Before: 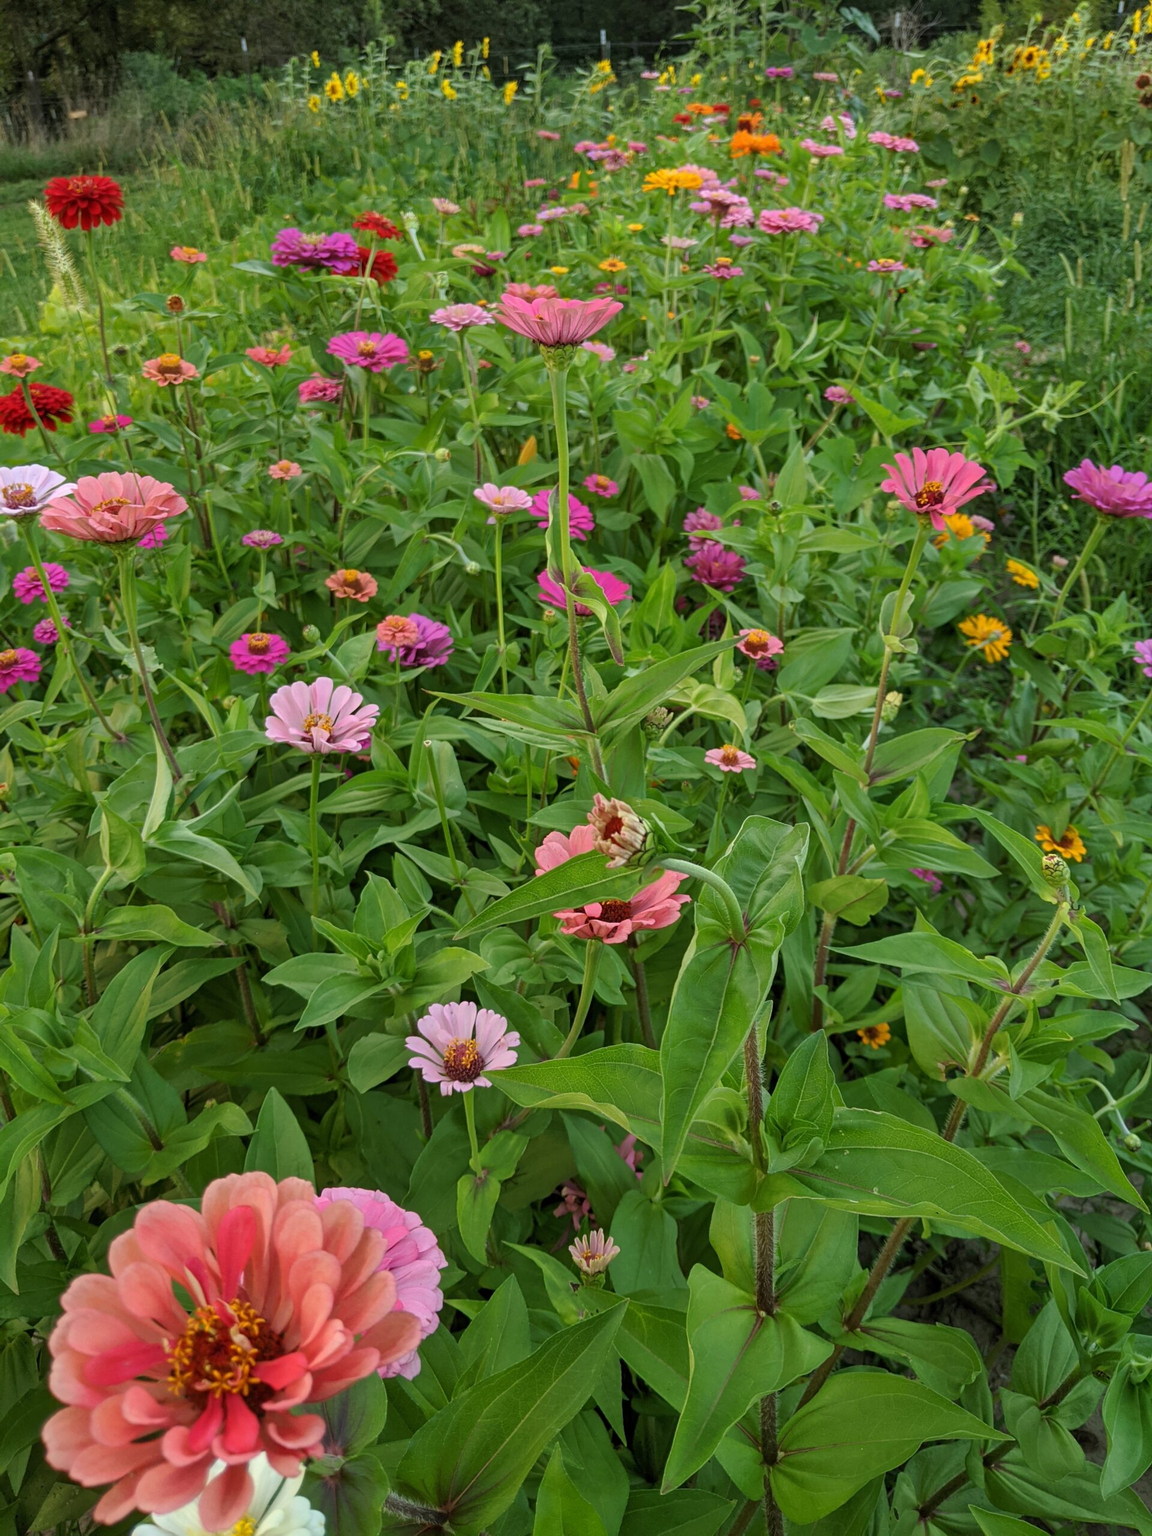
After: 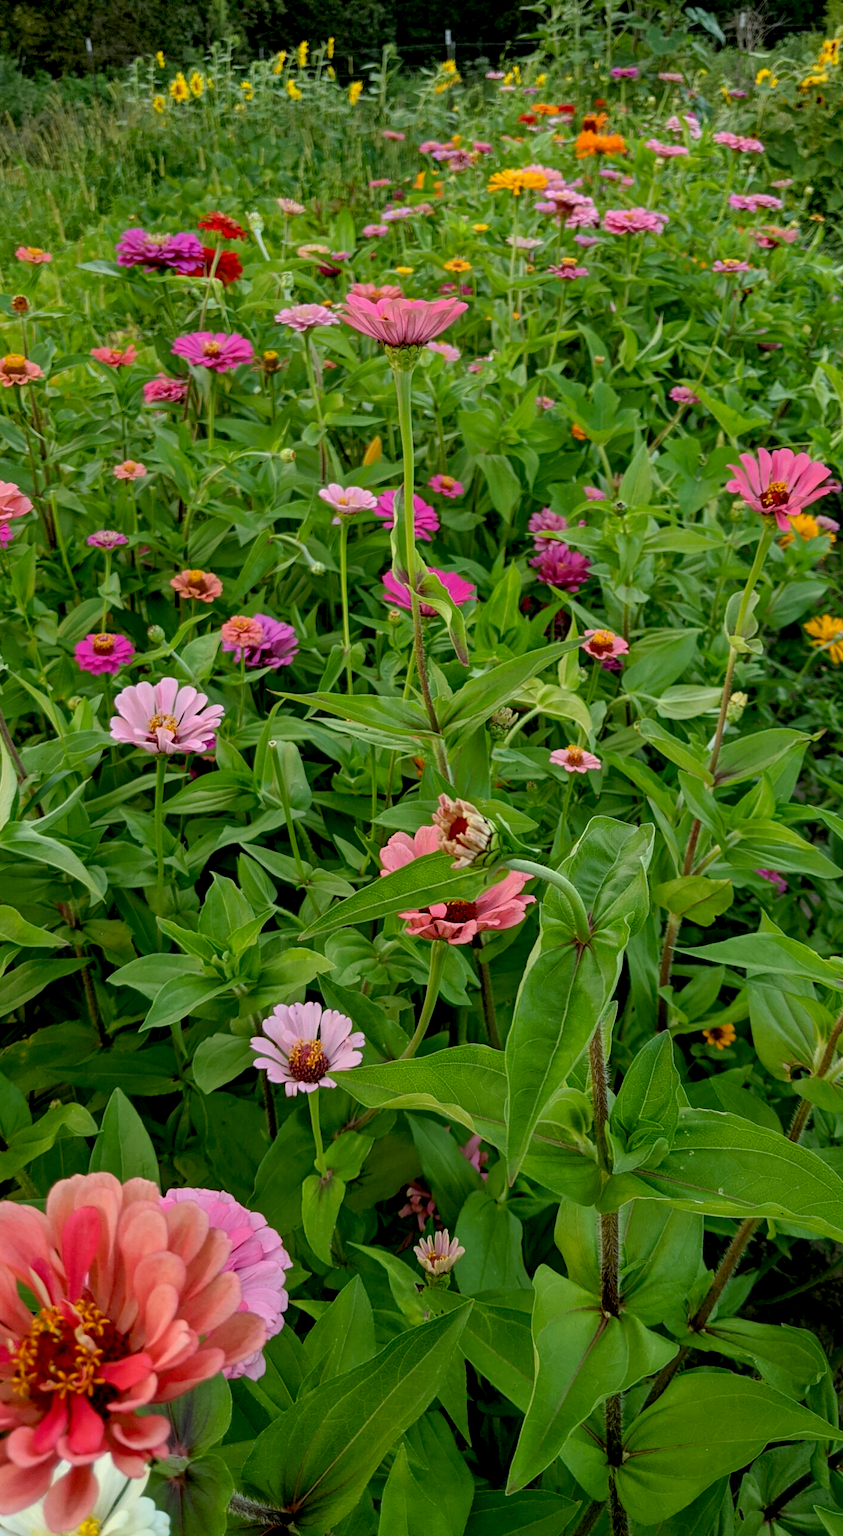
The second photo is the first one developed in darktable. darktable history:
crop: left 13.535%, top 0%, right 13.281%
exposure: black level correction 0.018, exposure -0.007 EV, compensate exposure bias true, compensate highlight preservation false
